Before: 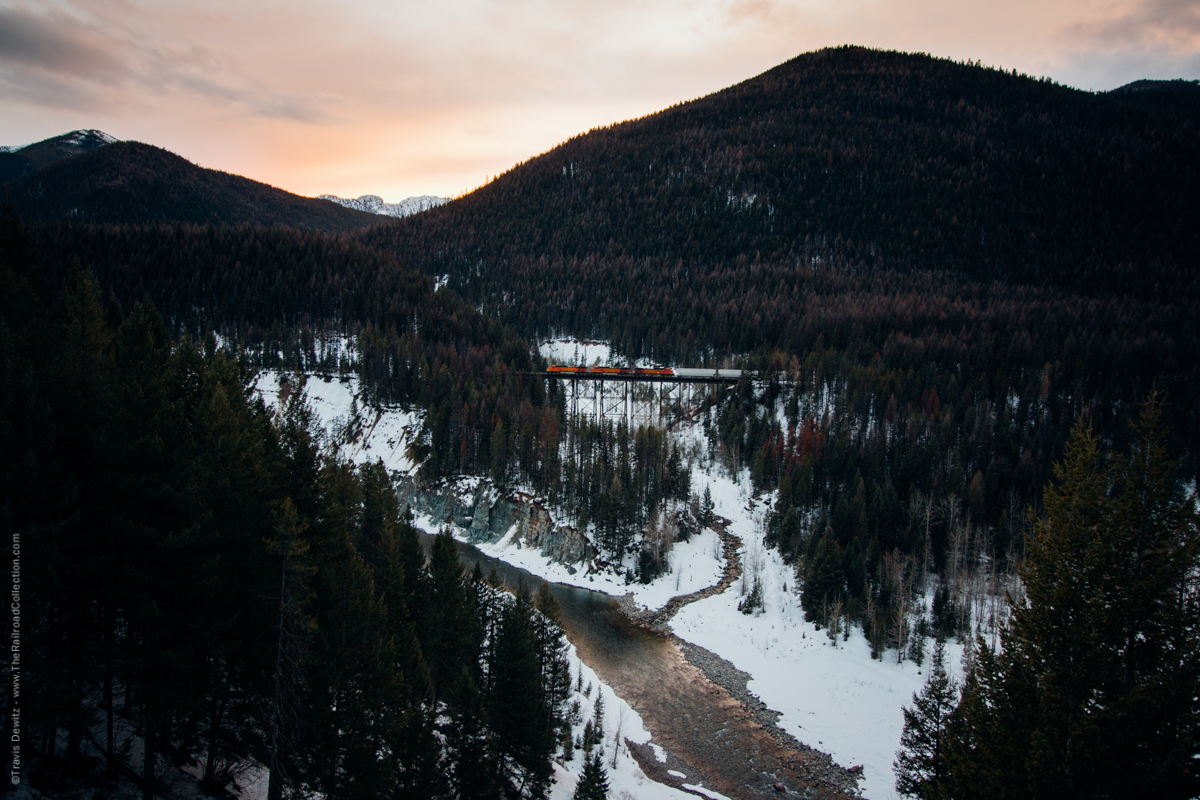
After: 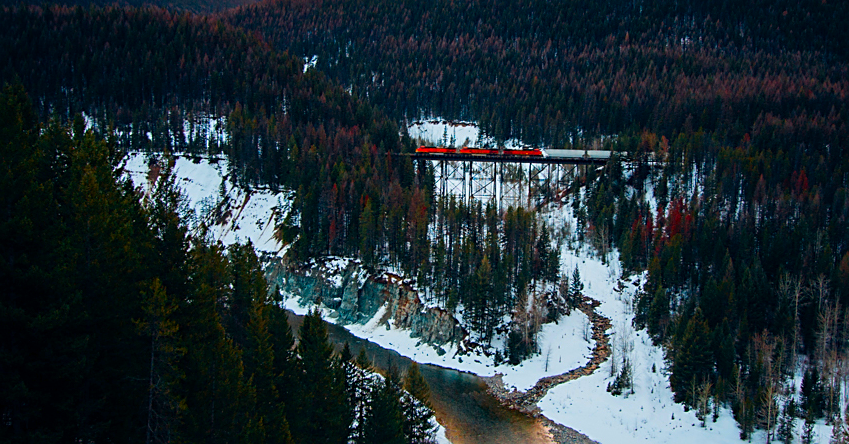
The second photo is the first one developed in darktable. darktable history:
color correction: highlights b* -0.012, saturation 2.19
crop: left 10.941%, top 27.462%, right 18.232%, bottom 16.954%
sharpen: on, module defaults
